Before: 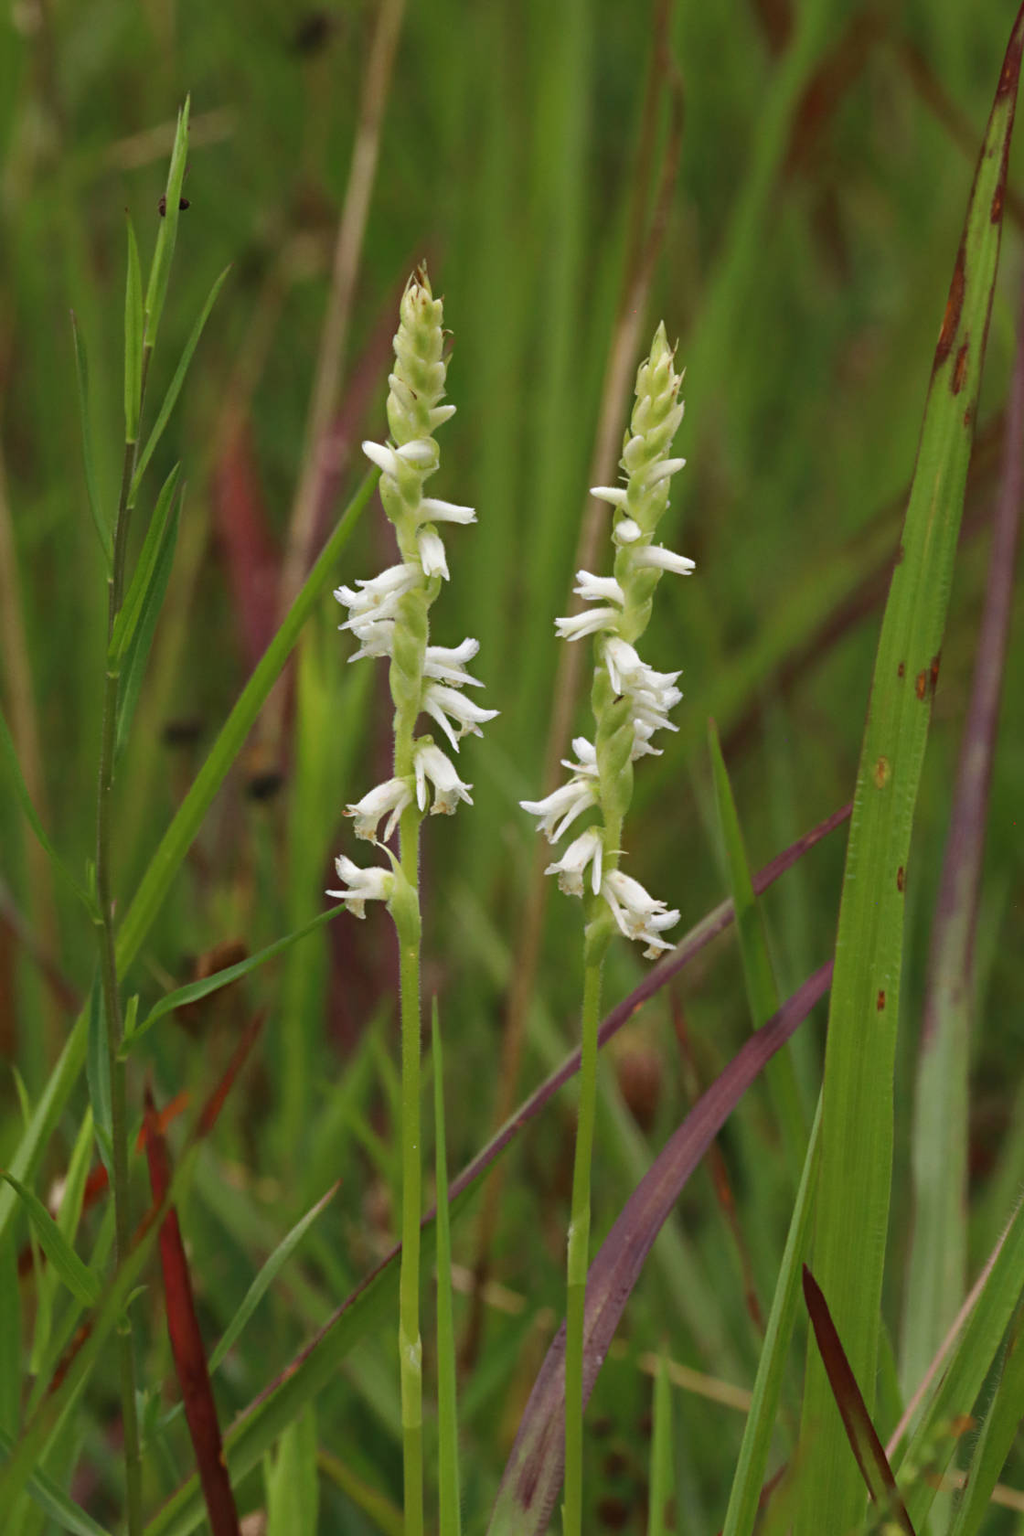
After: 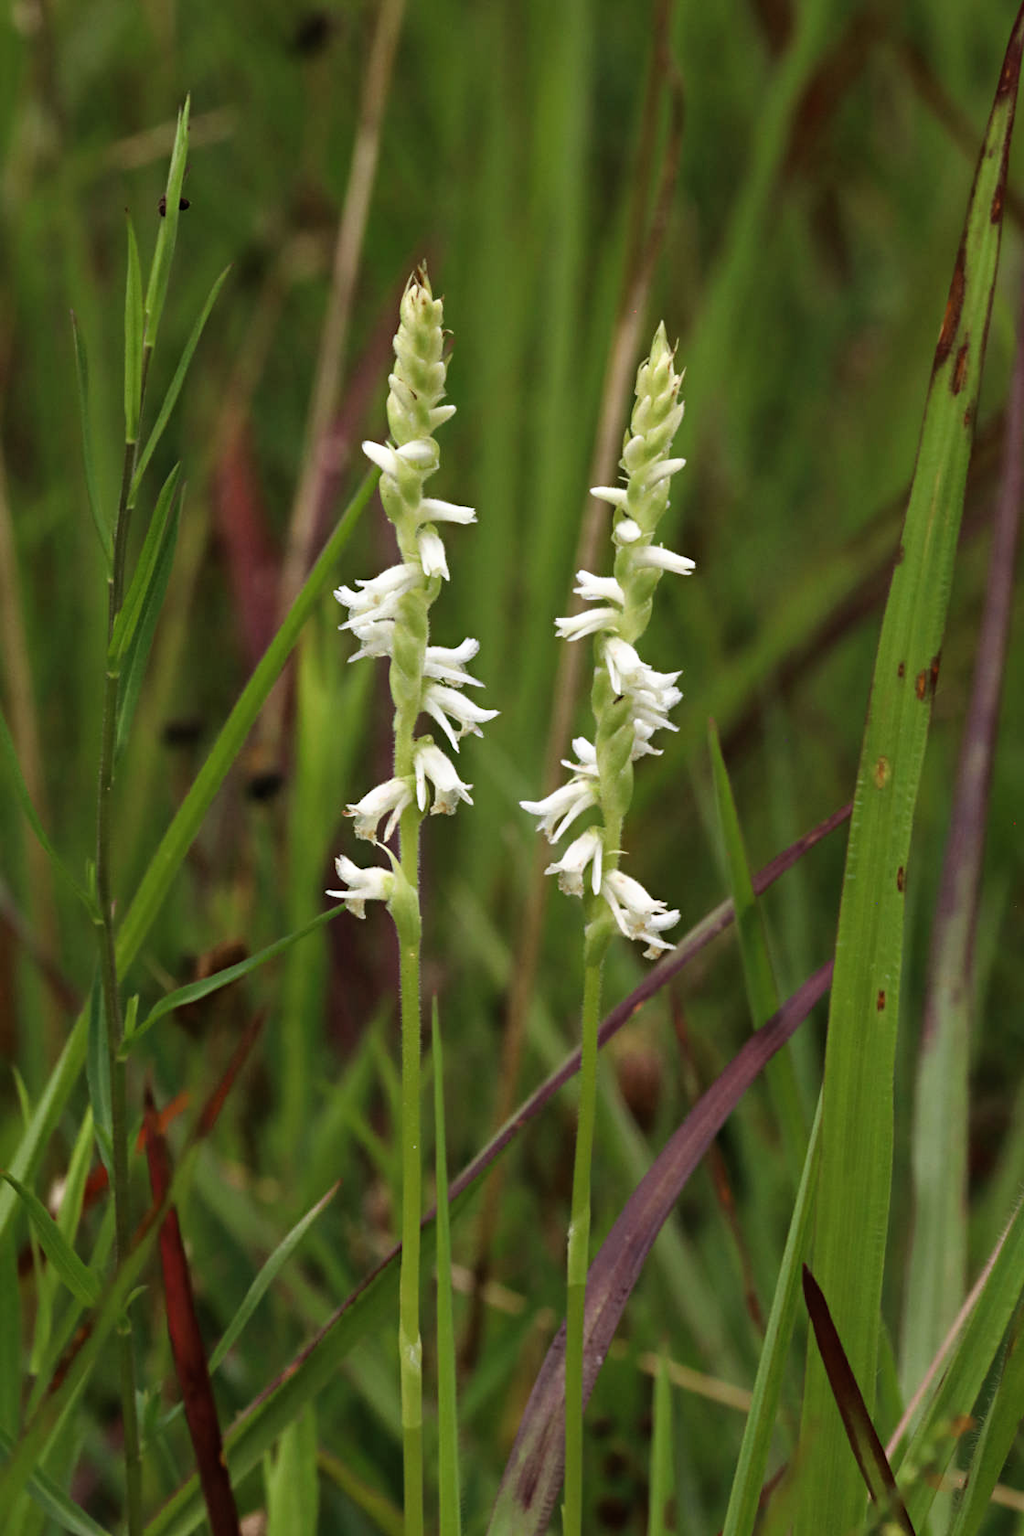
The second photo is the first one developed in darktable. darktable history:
filmic rgb: black relative exposure -8.01 EV, white relative exposure 2.34 EV, hardness 6.56
